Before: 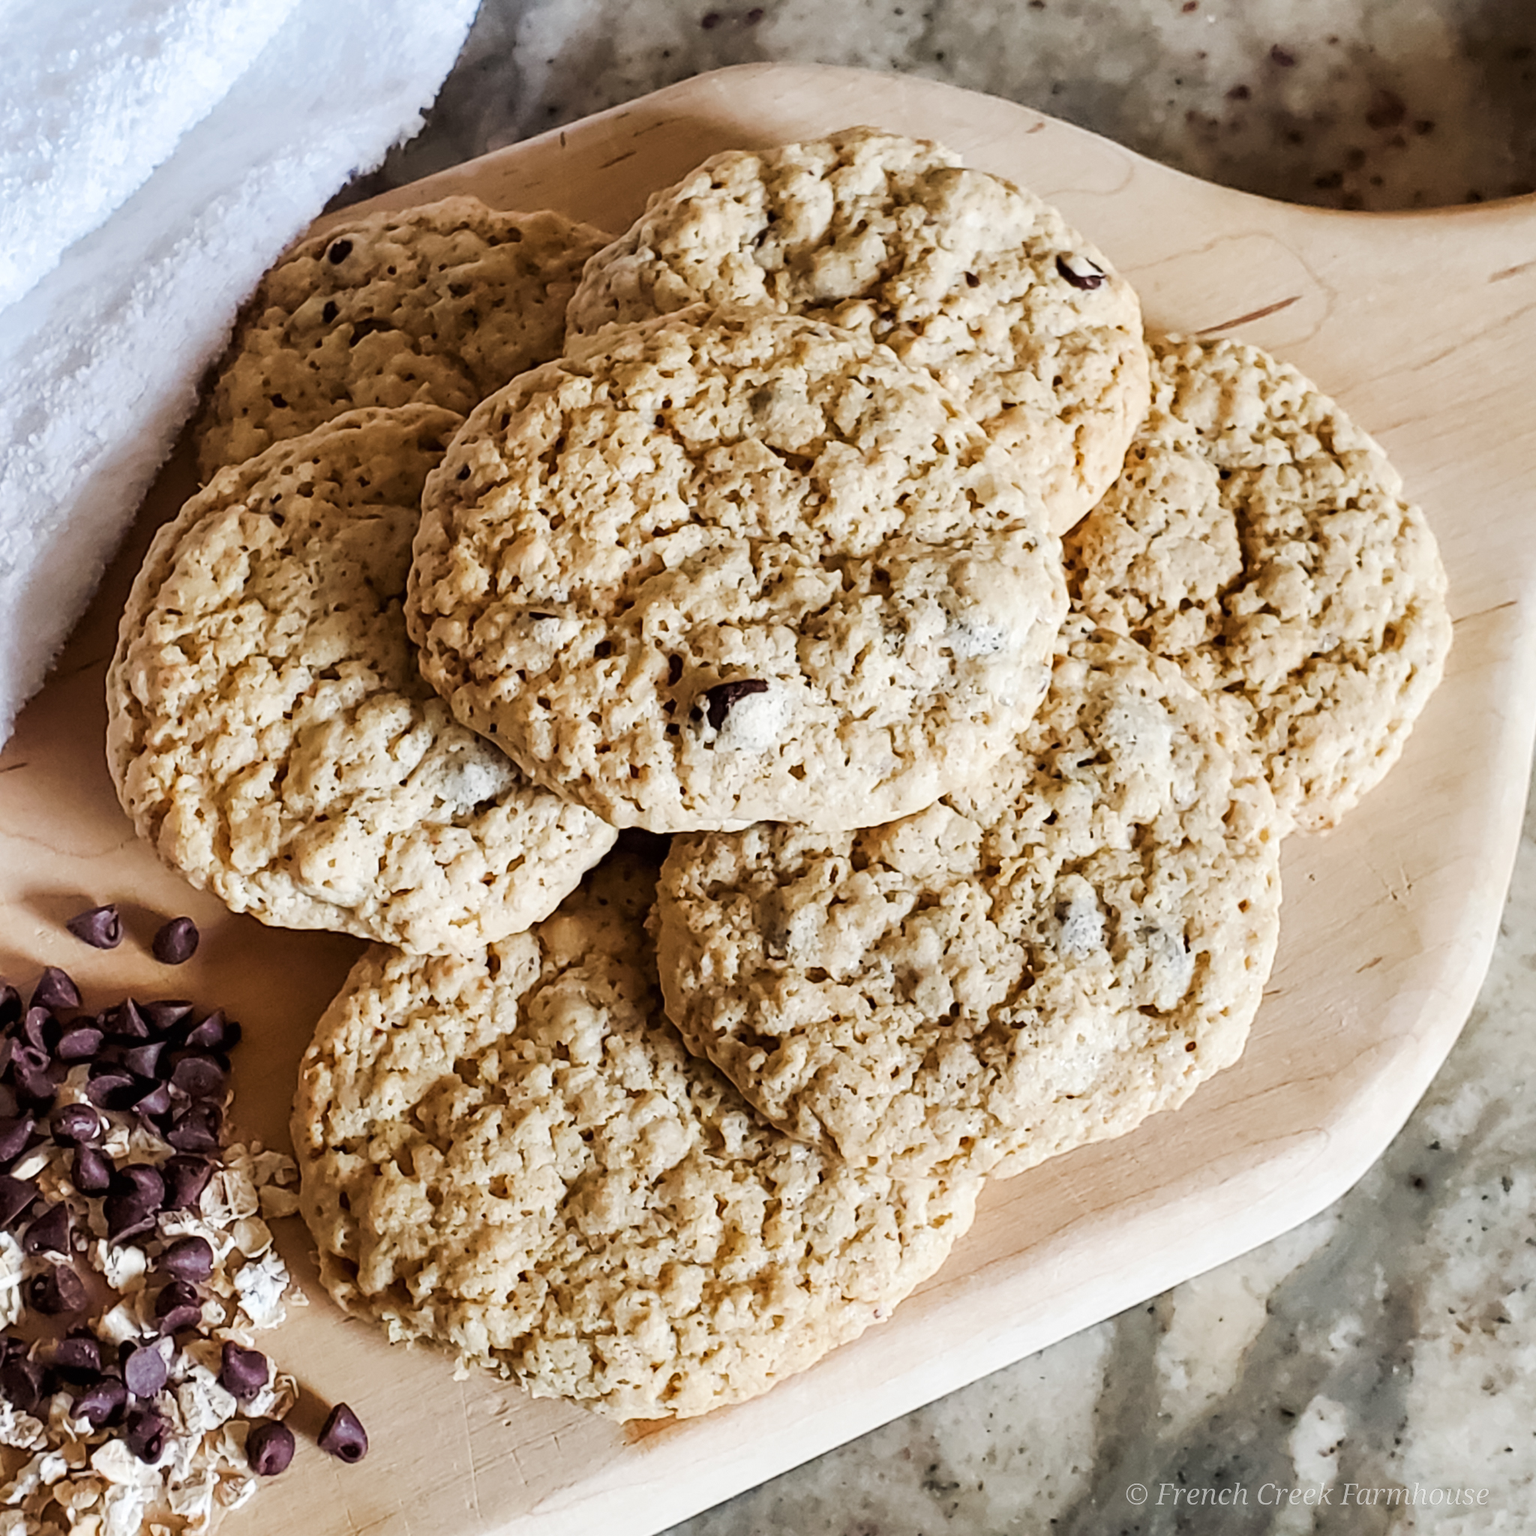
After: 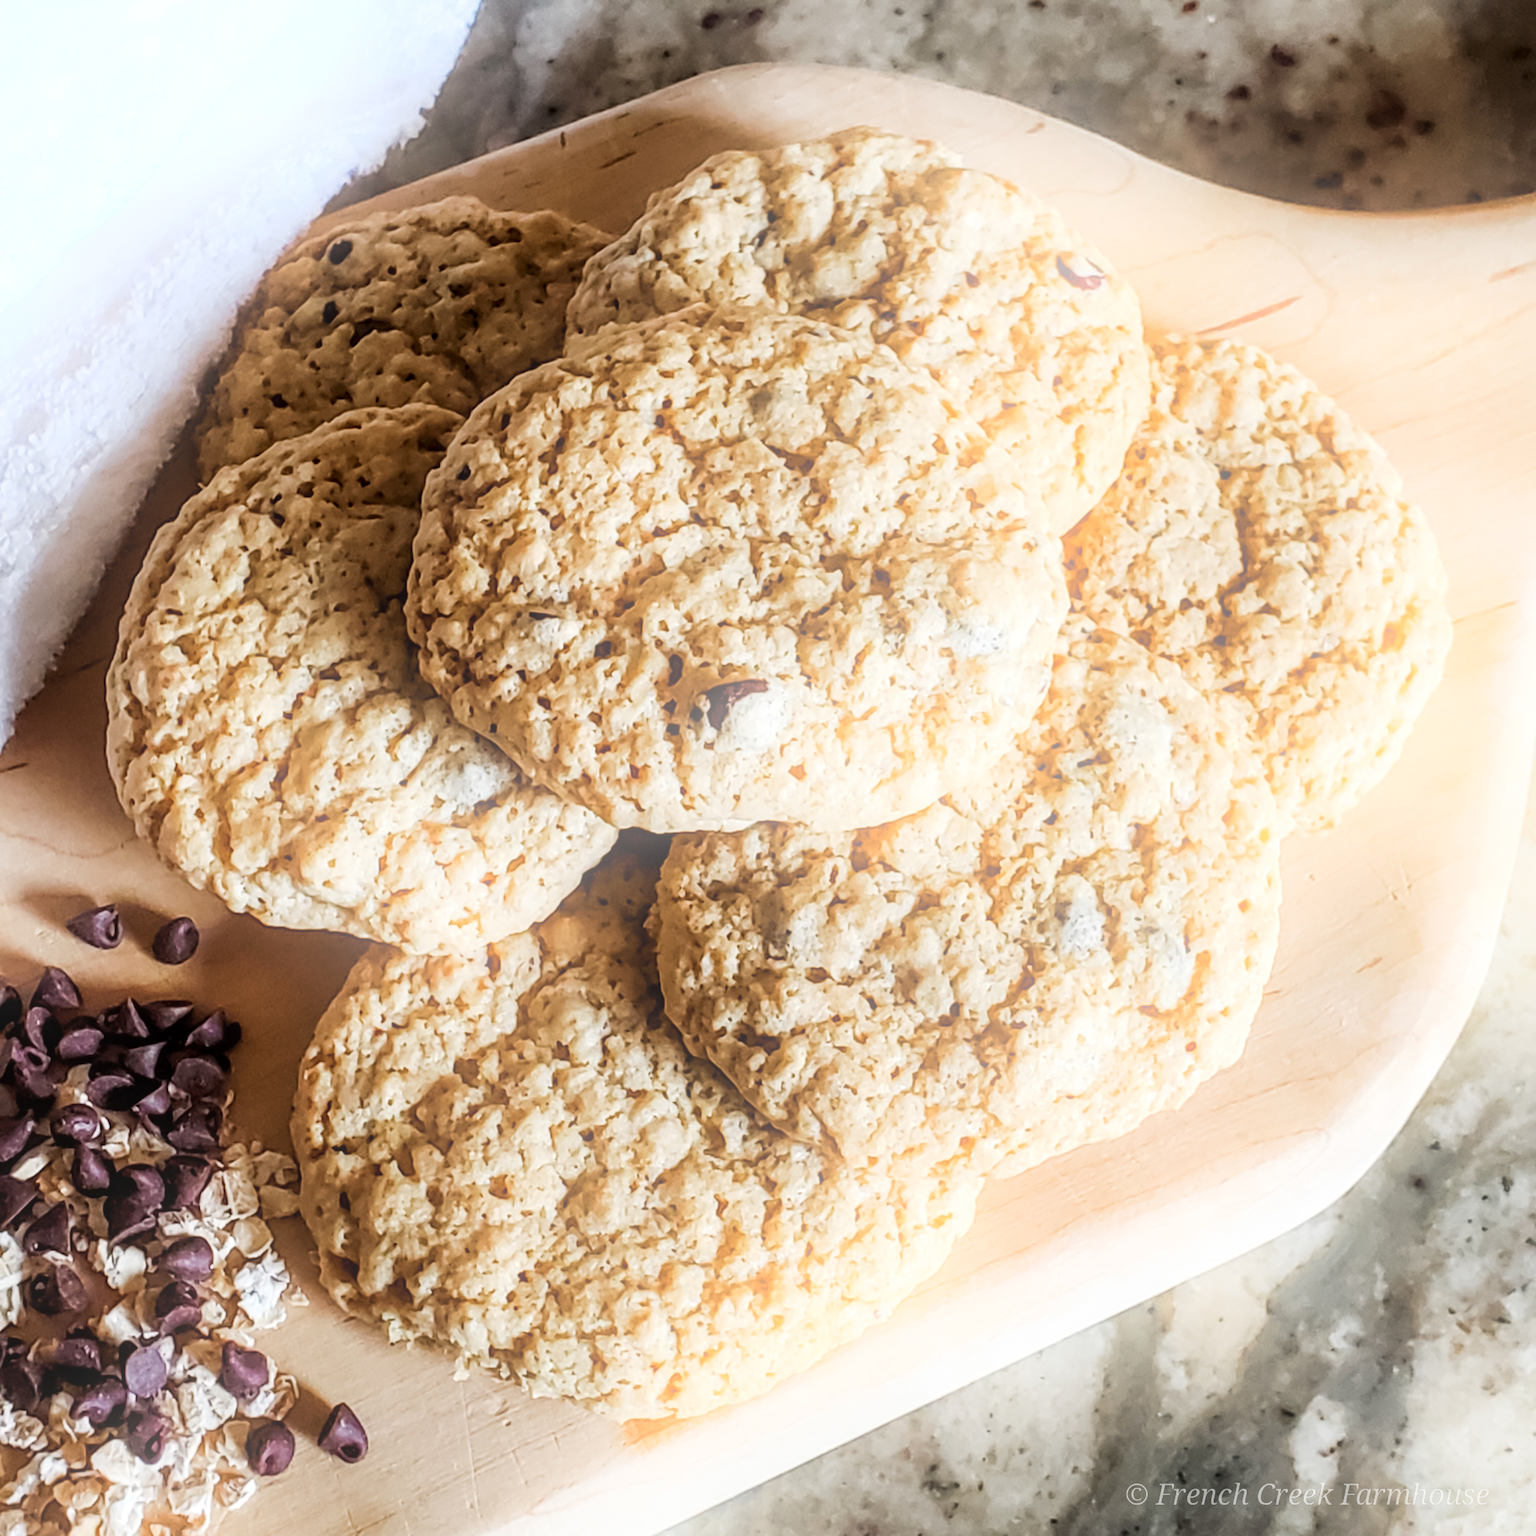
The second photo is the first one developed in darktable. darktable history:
bloom: on, module defaults
local contrast: on, module defaults
